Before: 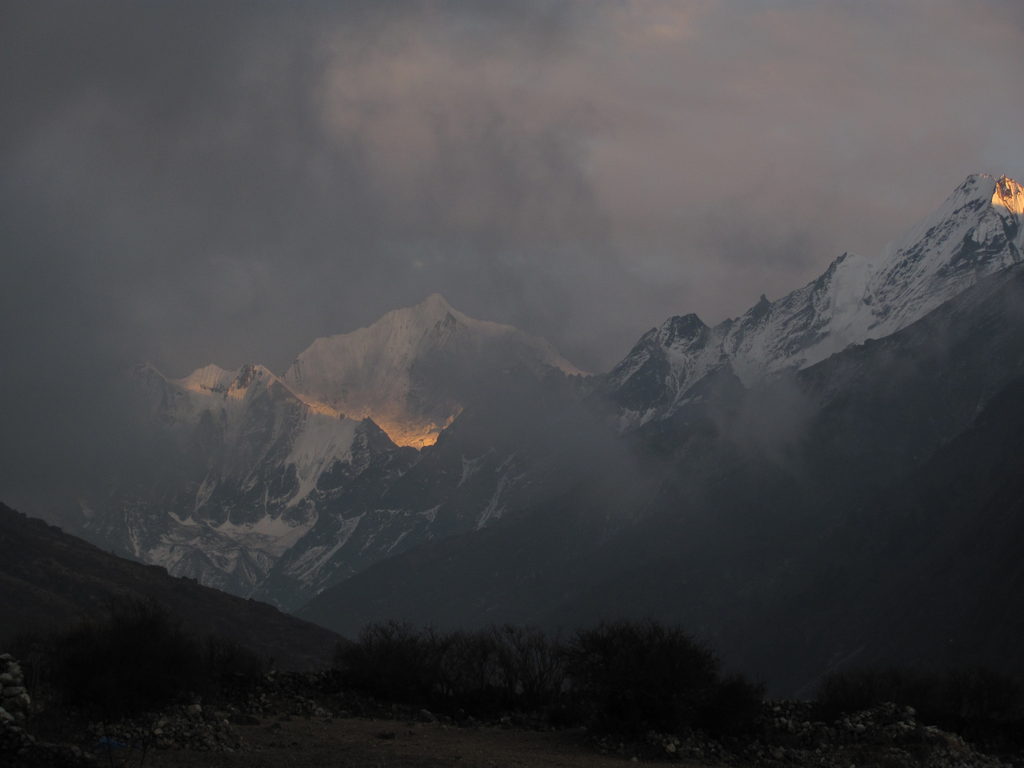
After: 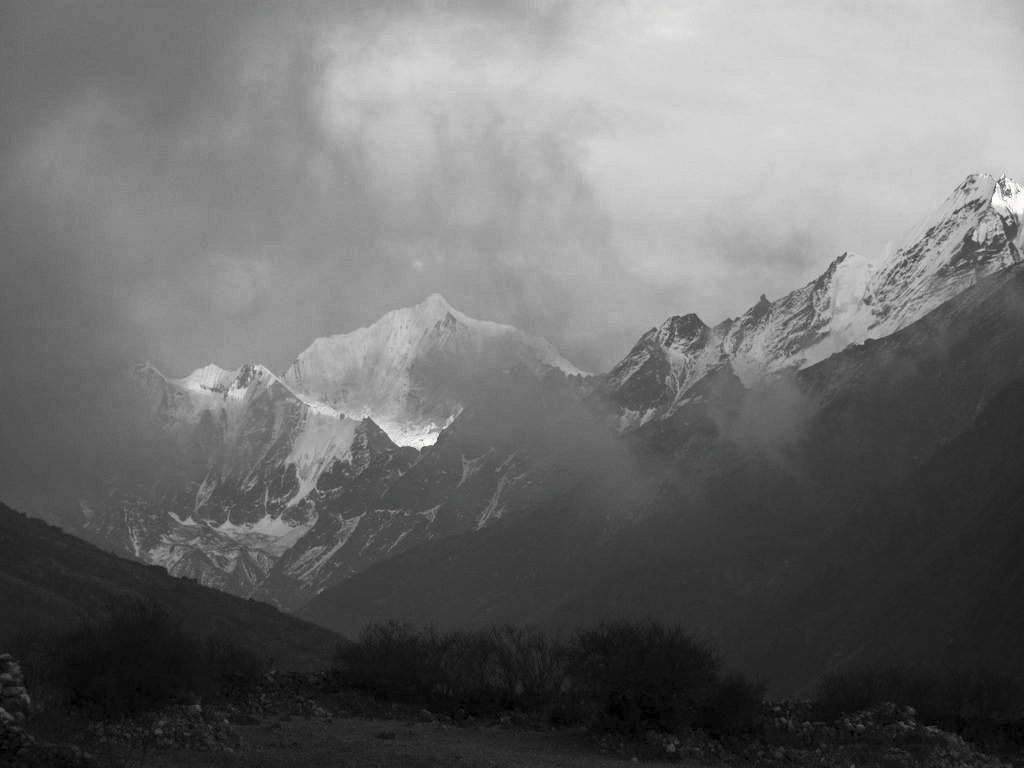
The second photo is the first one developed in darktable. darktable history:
contrast brightness saturation: contrast 0.516, brightness 0.464, saturation -0.99
exposure: black level correction 0.001, exposure 0.499 EV, compensate highlight preservation false
